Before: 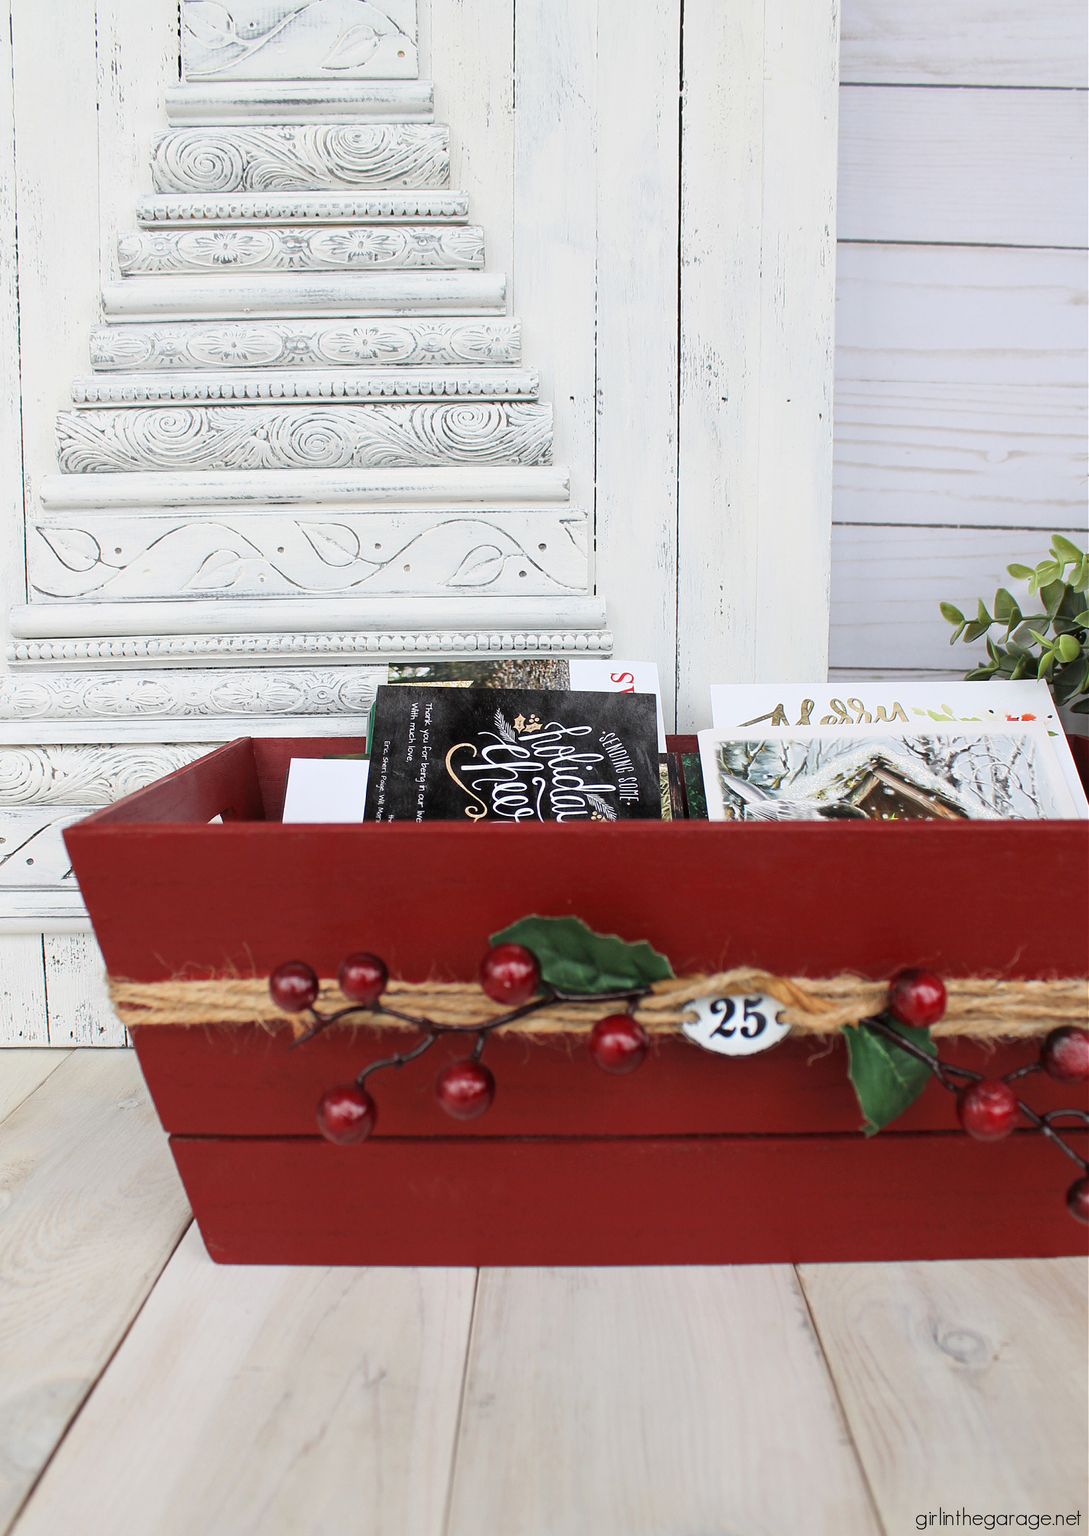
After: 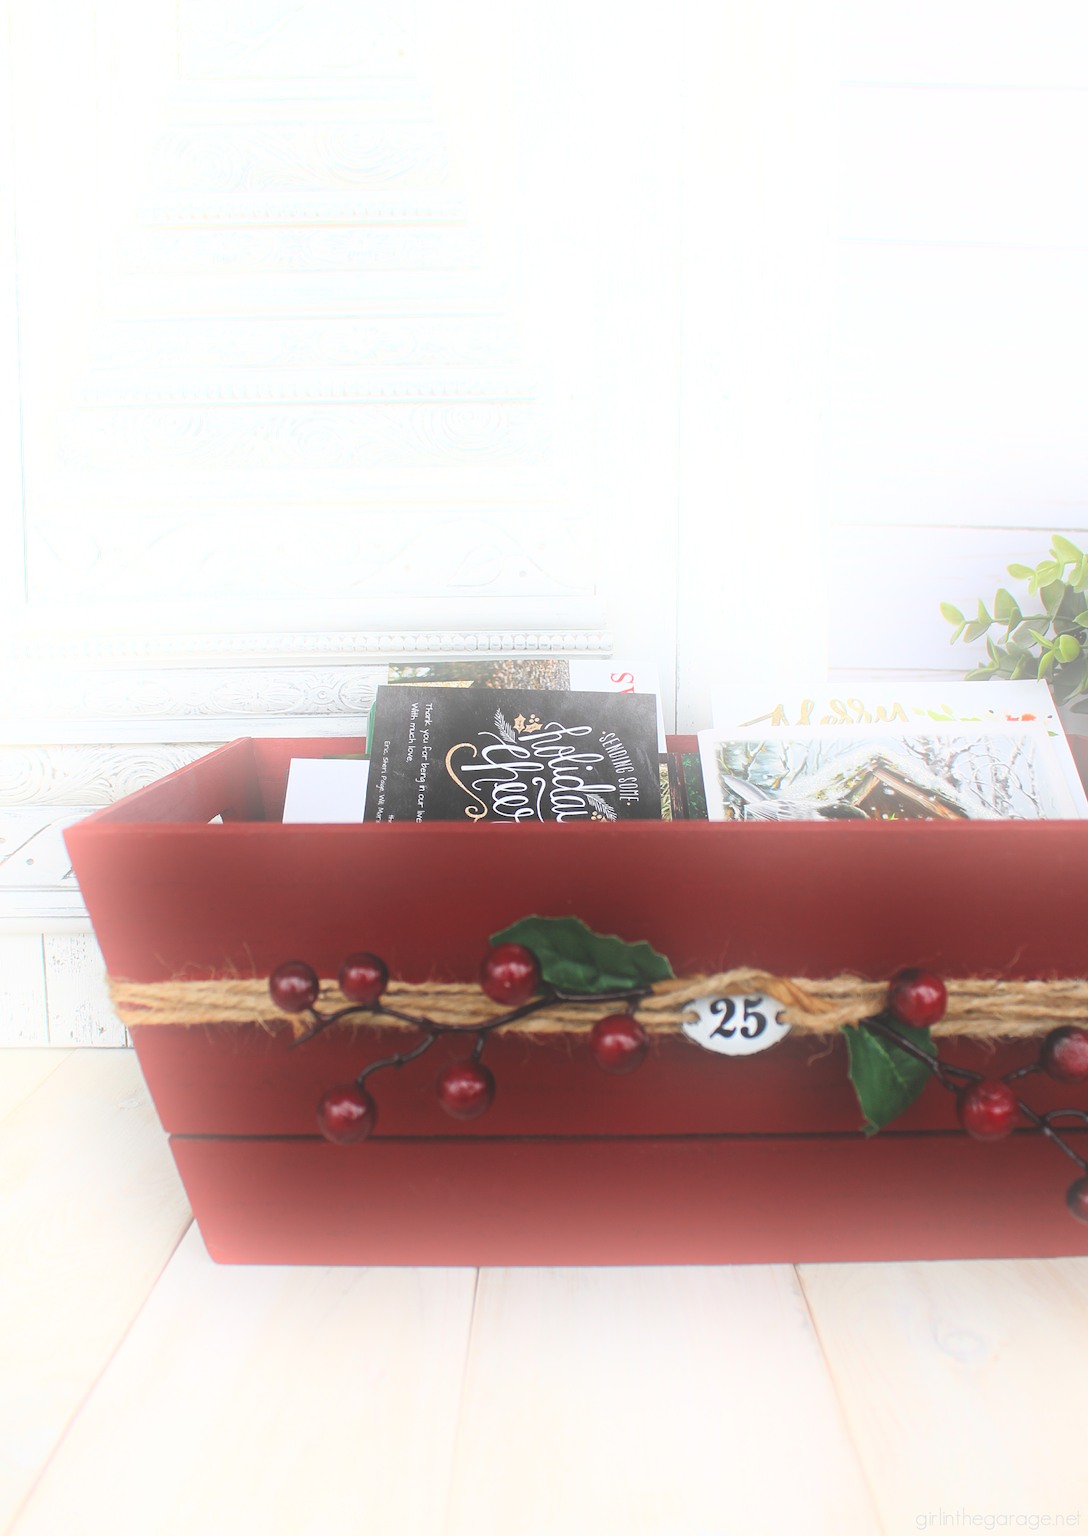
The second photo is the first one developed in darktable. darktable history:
exposure: black level correction -0.03, compensate highlight preservation false
shadows and highlights: shadows -70, highlights 35, soften with gaussian
bloom: threshold 82.5%, strength 16.25%
